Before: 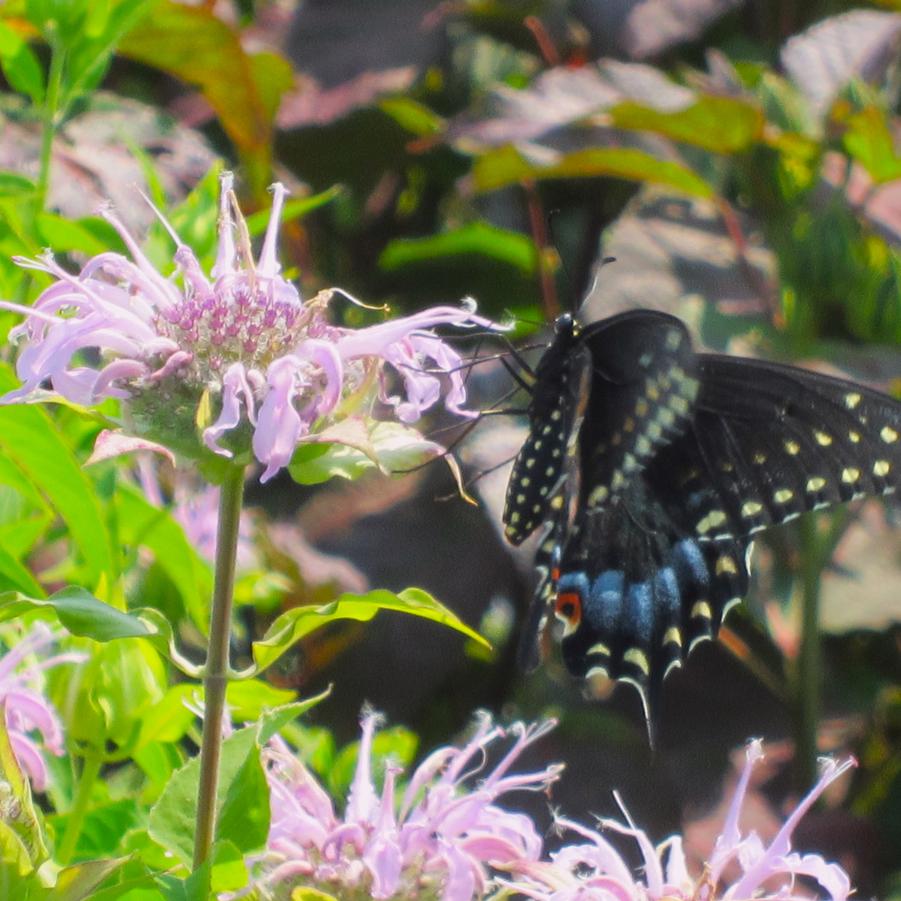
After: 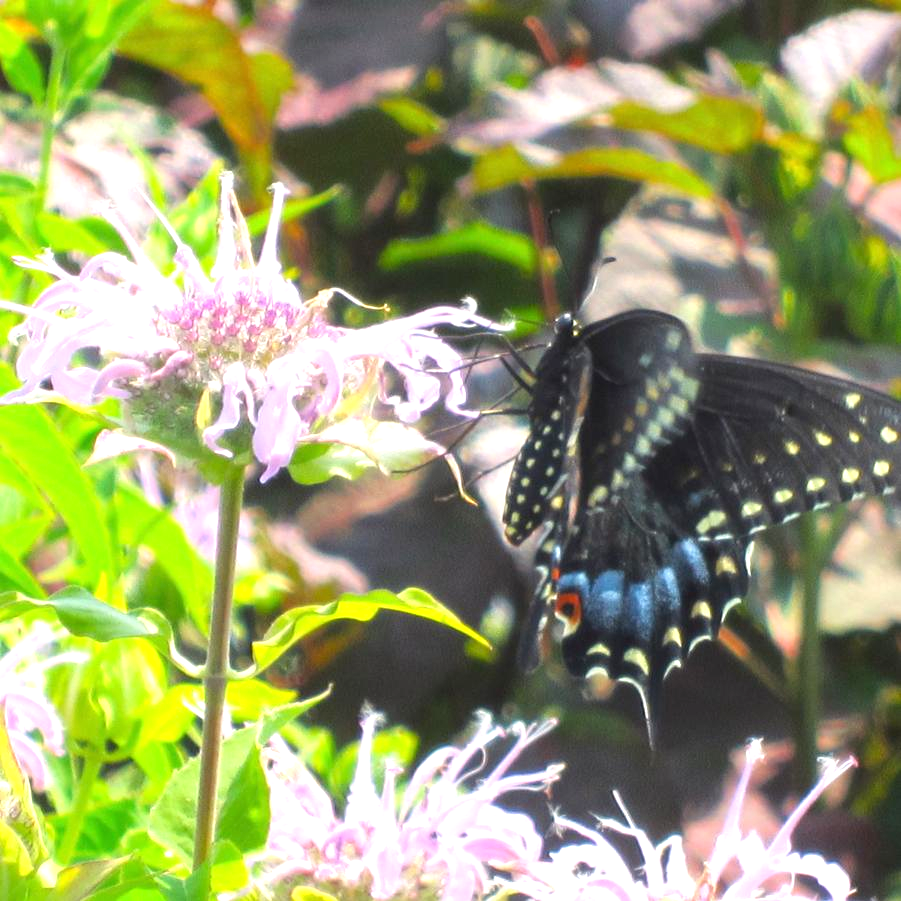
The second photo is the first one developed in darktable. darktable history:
color balance rgb: saturation formula JzAzBz (2021)
white balance: emerald 1
exposure: black level correction 0, exposure 0.9 EV, compensate highlight preservation false
